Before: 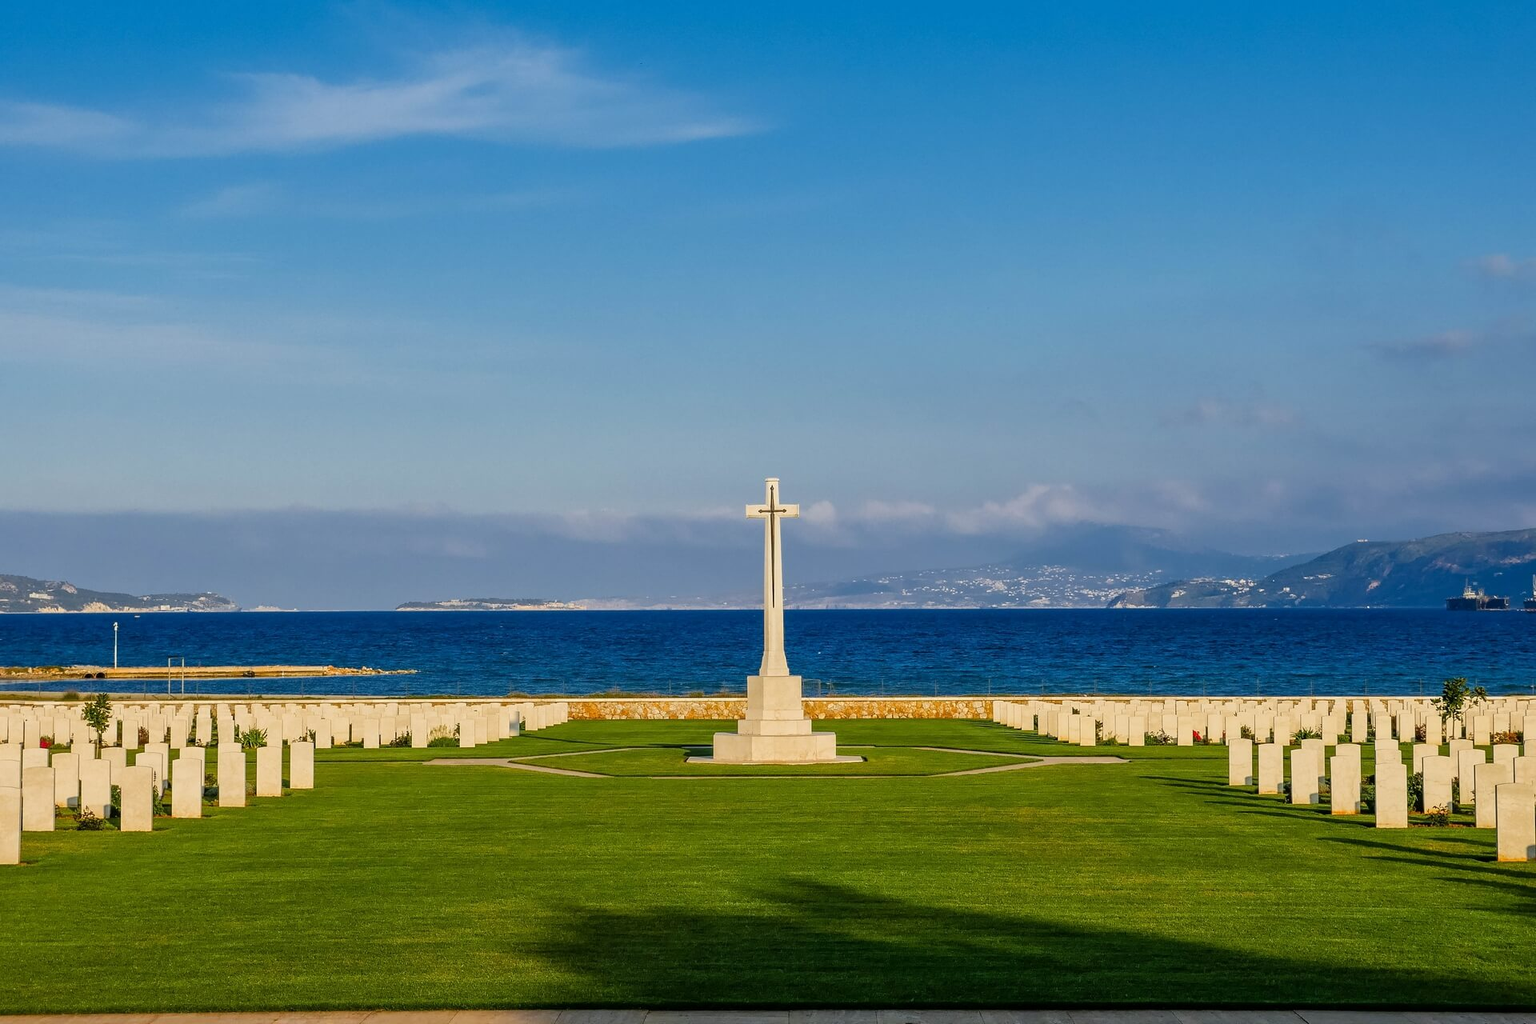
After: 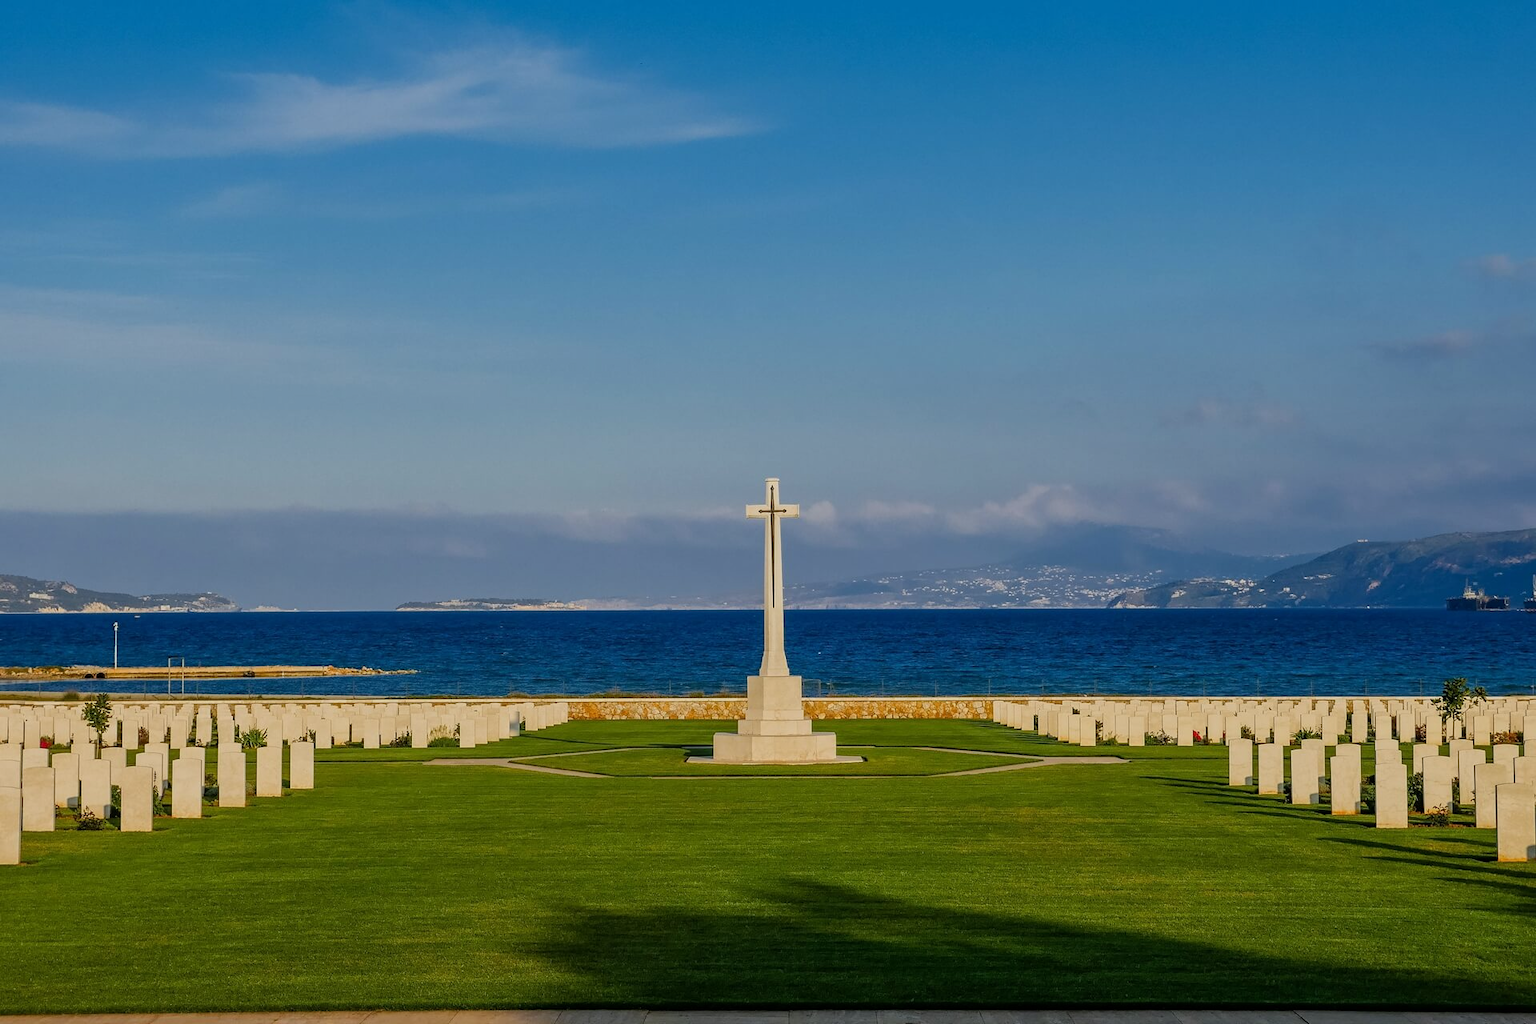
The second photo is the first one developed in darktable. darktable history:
exposure: exposure -0.368 EV, compensate exposure bias true, compensate highlight preservation false
